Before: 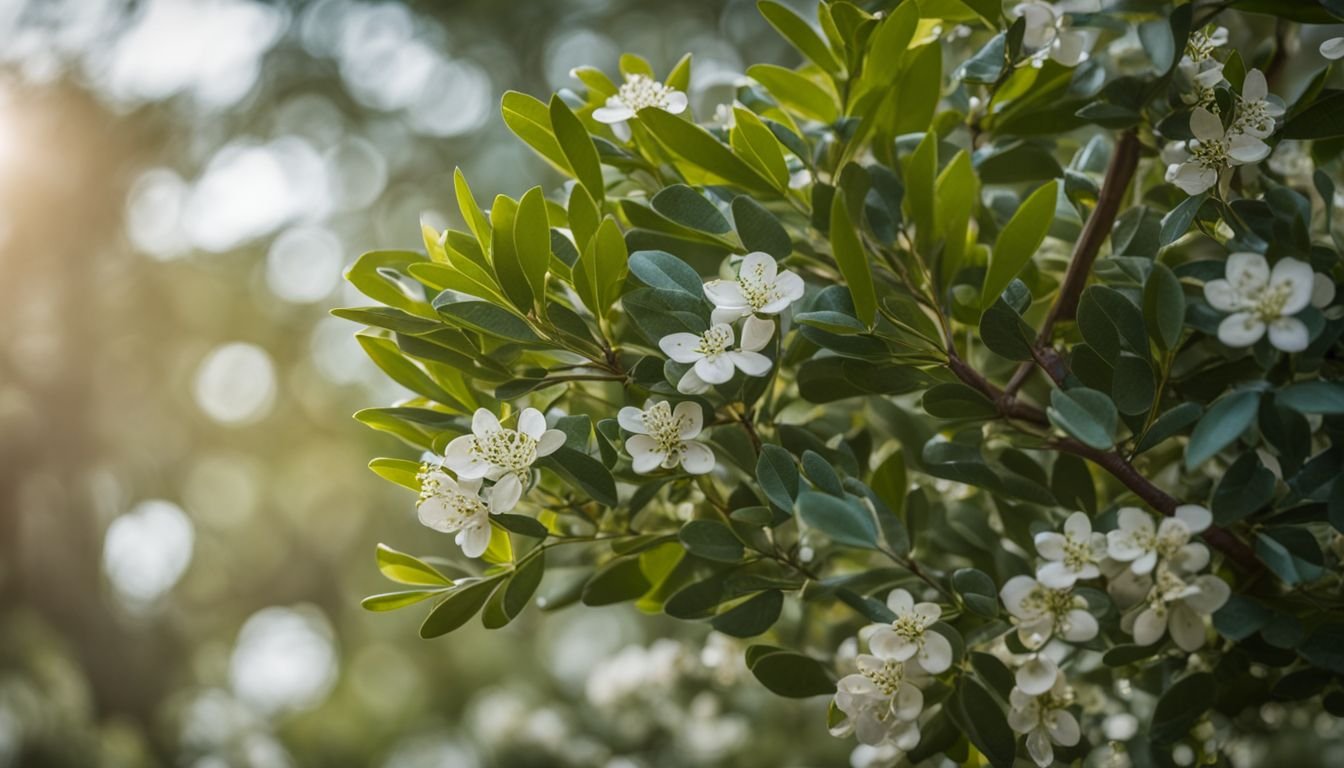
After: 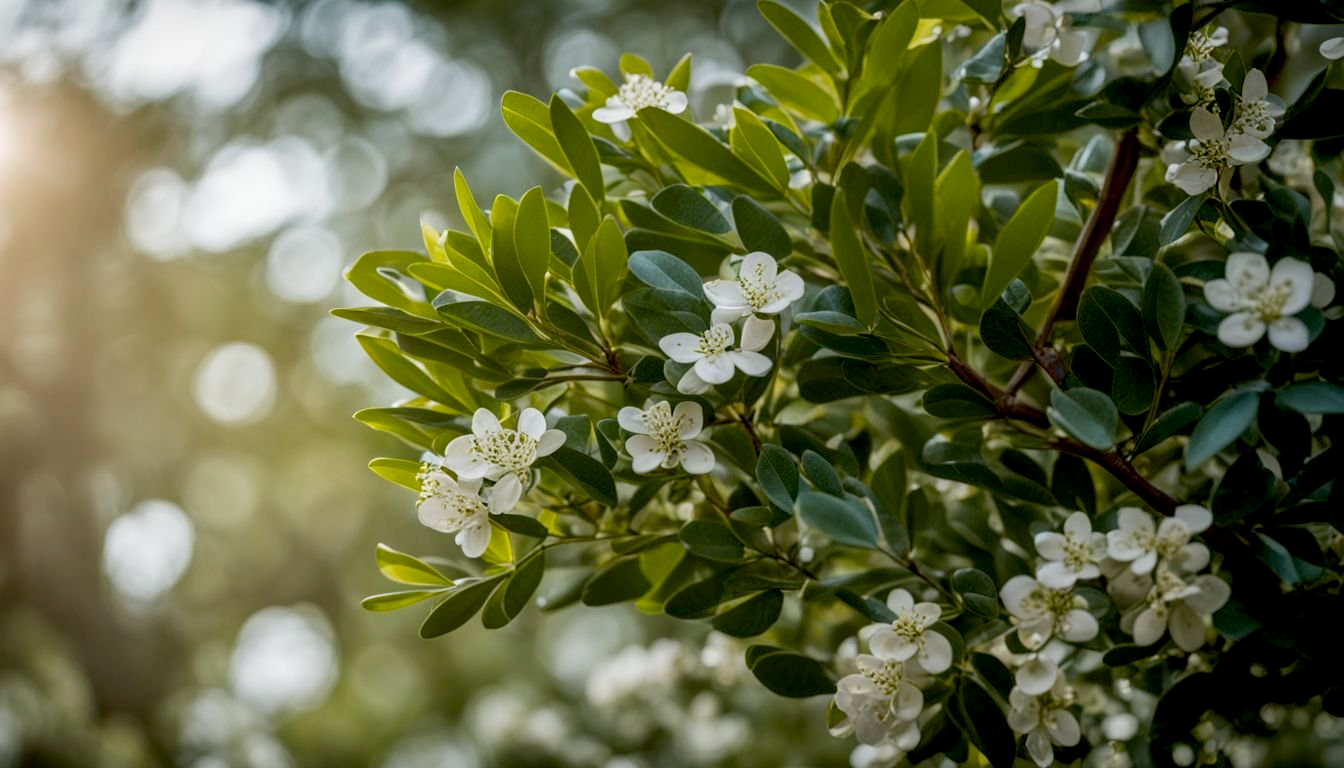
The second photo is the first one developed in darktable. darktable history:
exposure: black level correction 0.016, exposure -0.009 EV, compensate highlight preservation false
